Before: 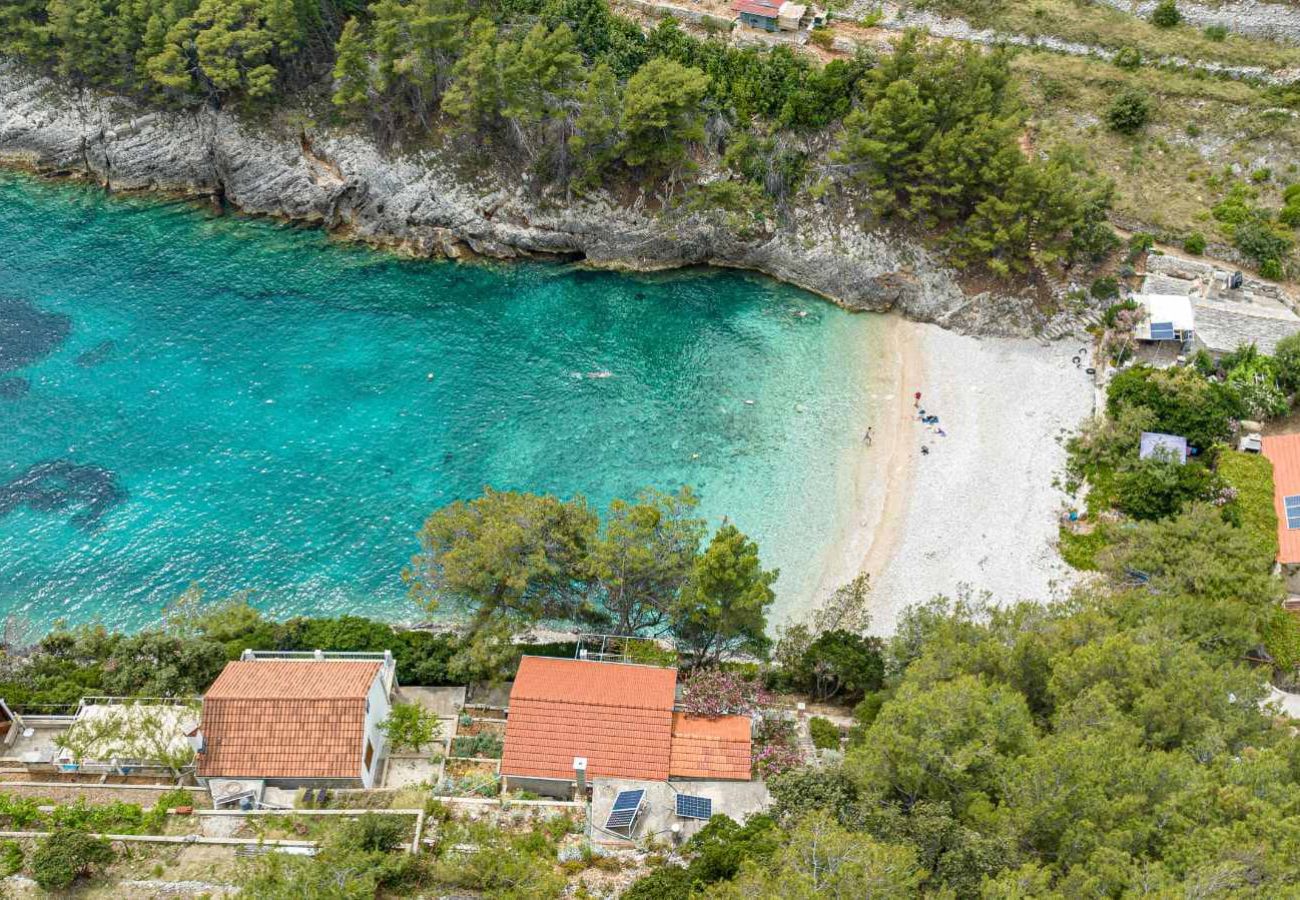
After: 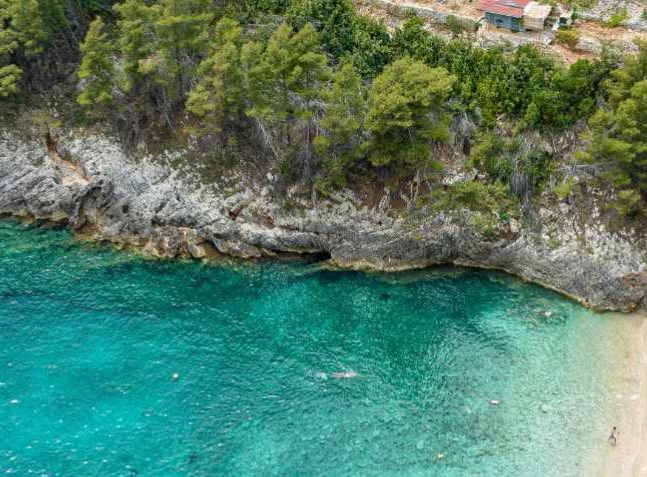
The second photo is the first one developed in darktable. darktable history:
crop: left 19.649%, right 30.515%, bottom 46.897%
